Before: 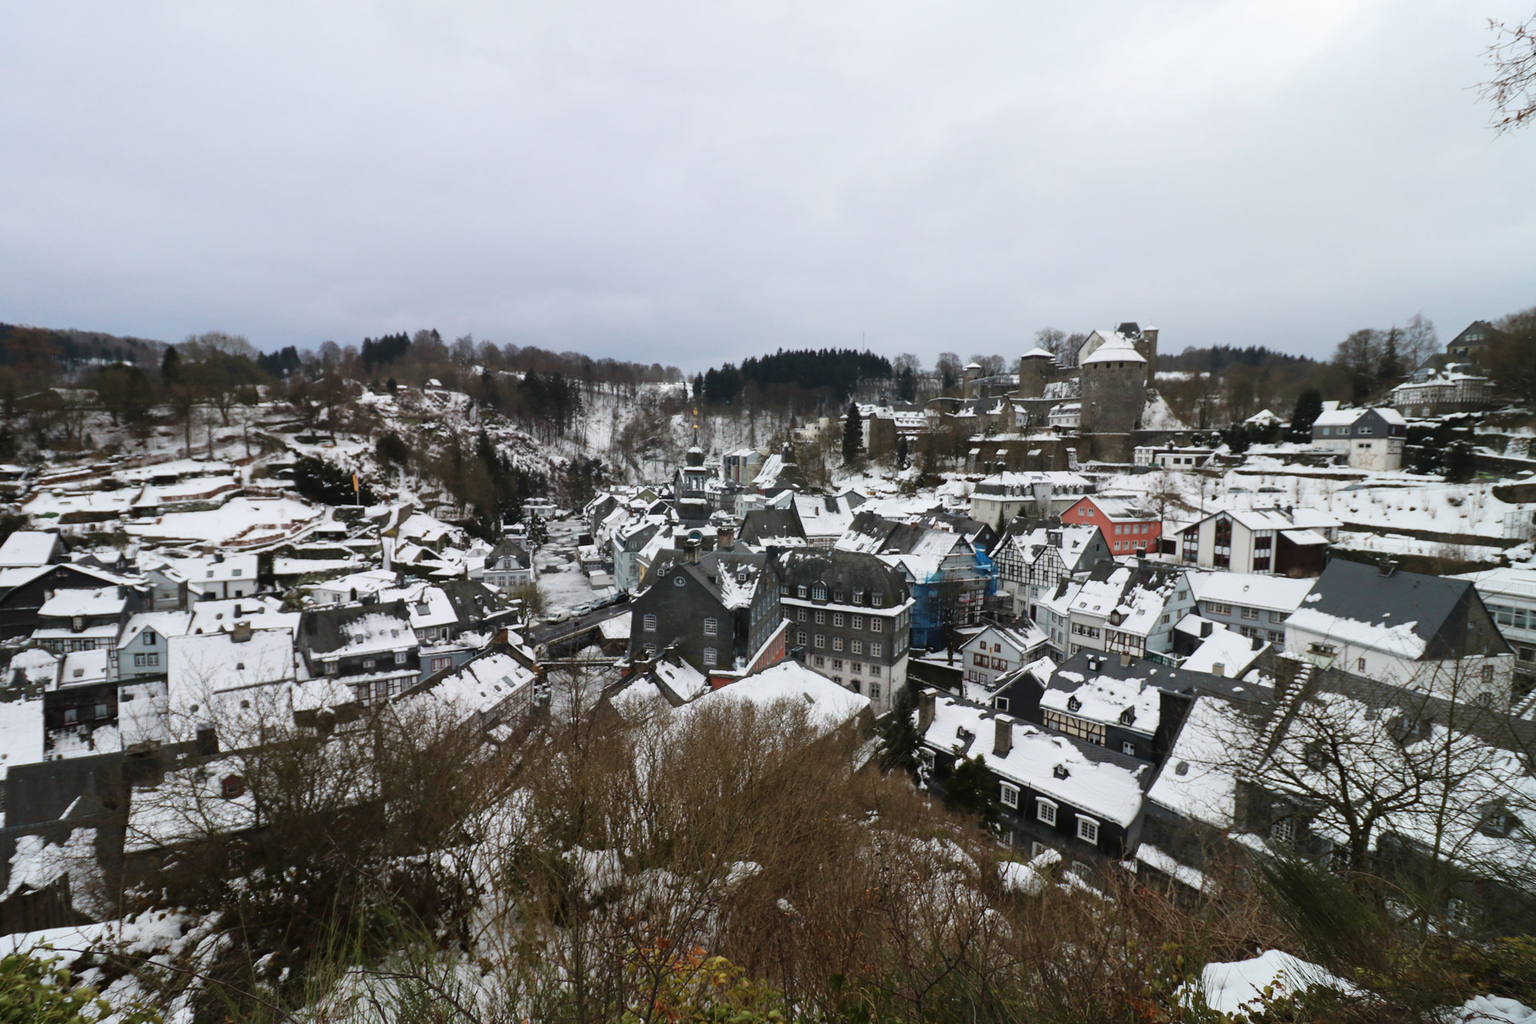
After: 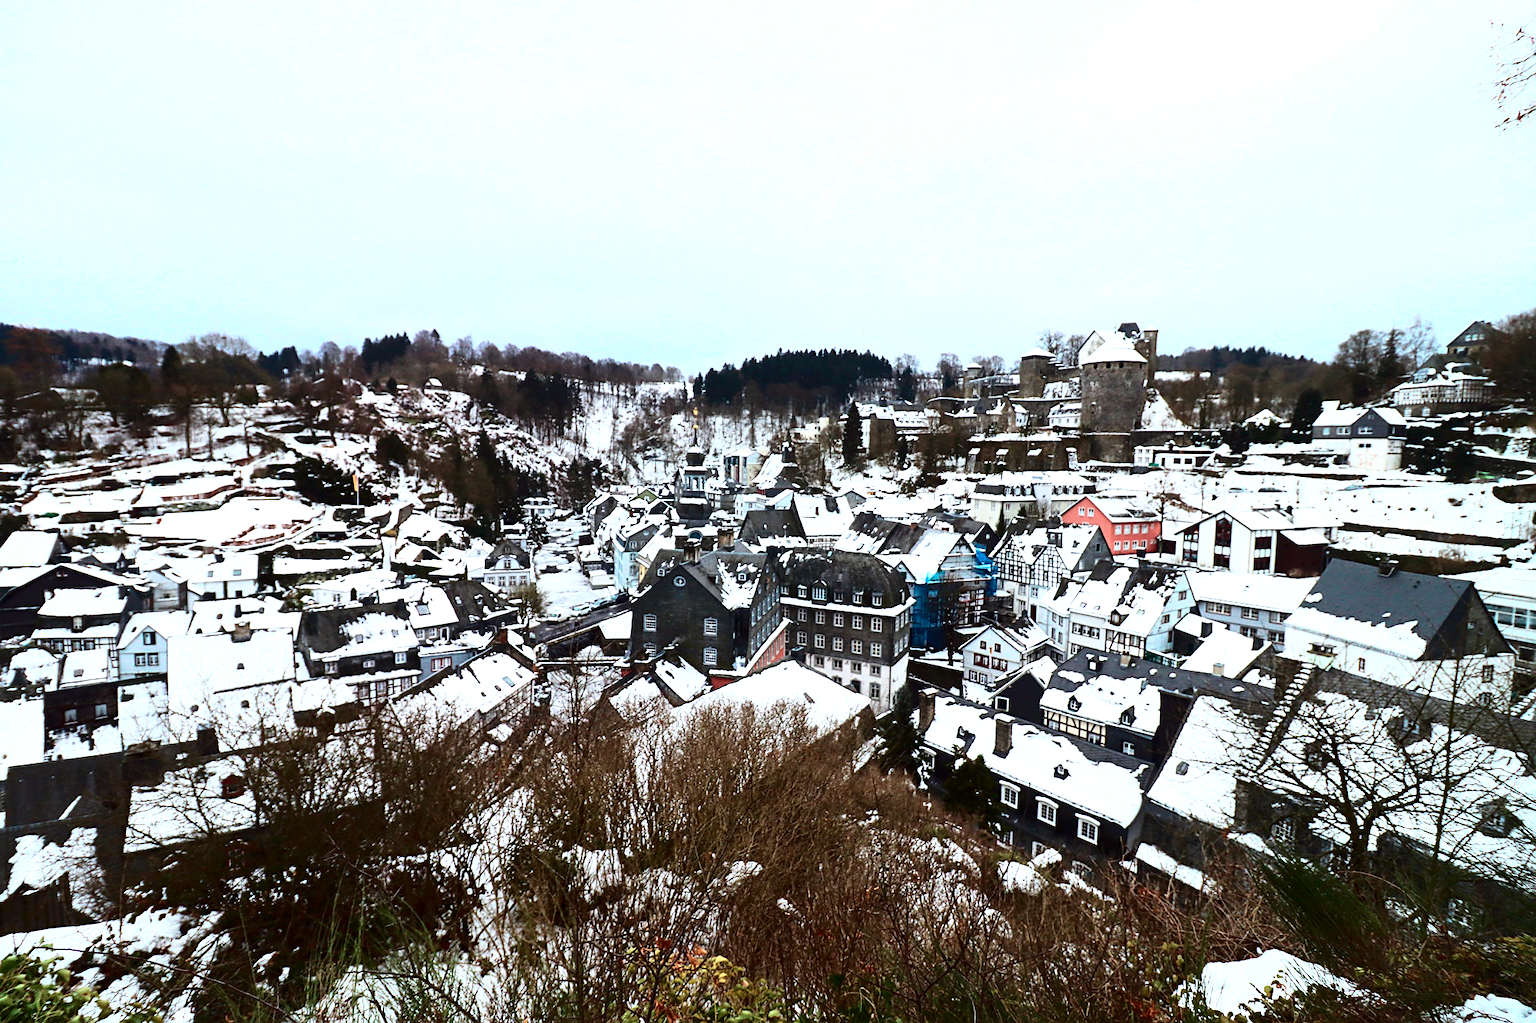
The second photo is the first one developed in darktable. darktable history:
tone curve: curves: ch0 [(0, 0) (0.236, 0.124) (0.373, 0.304) (0.542, 0.593) (0.737, 0.873) (1, 1)]; ch1 [(0, 0) (0.399, 0.328) (0.488, 0.484) (0.598, 0.624) (1, 1)]; ch2 [(0, 0) (0.448, 0.405) (0.523, 0.511) (0.592, 0.59) (1, 1)], color space Lab, independent channels, preserve colors none
local contrast: highlights 106%, shadows 99%, detail 120%, midtone range 0.2
exposure: exposure 0.719 EV, compensate exposure bias true, compensate highlight preservation false
sharpen: on, module defaults
color correction: highlights a* -2.94, highlights b* -1.9, shadows a* 2.13, shadows b* 2.75
